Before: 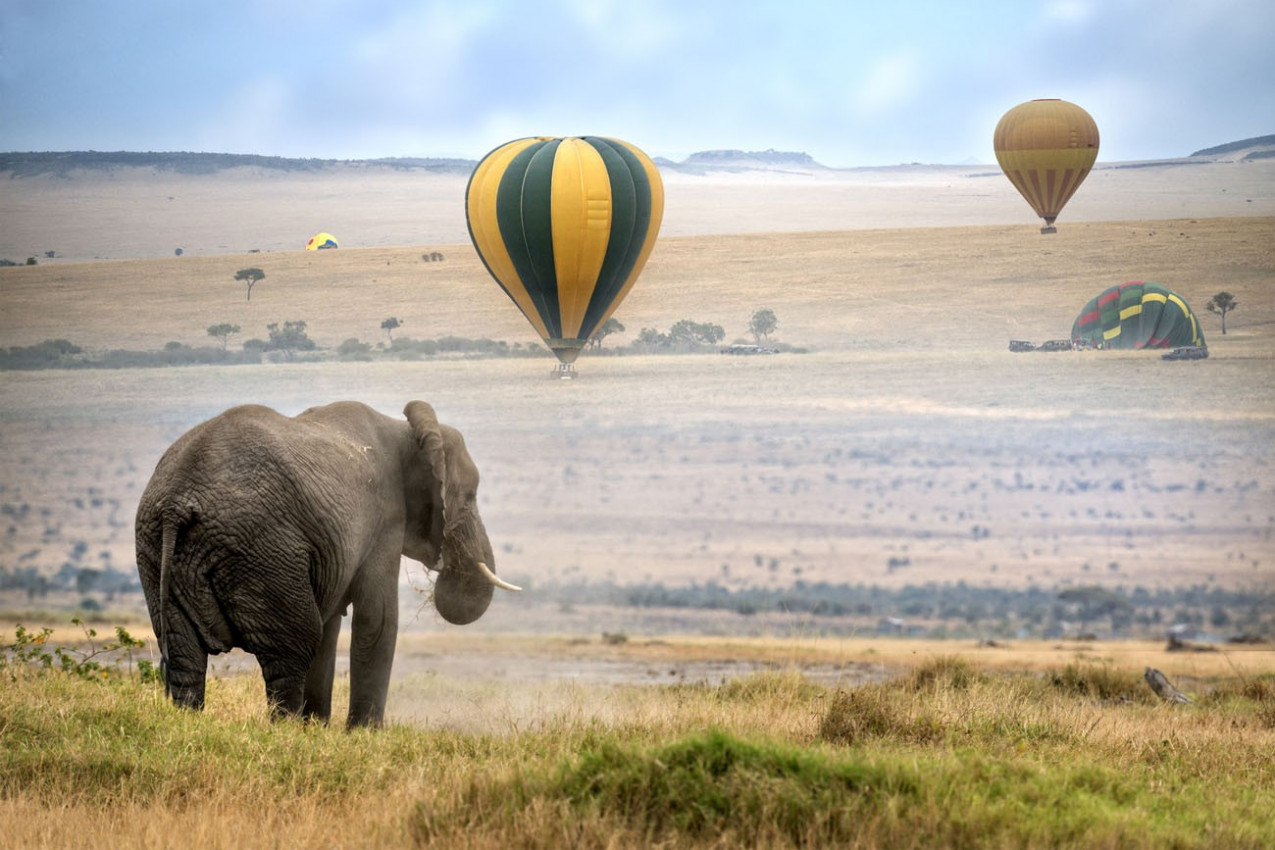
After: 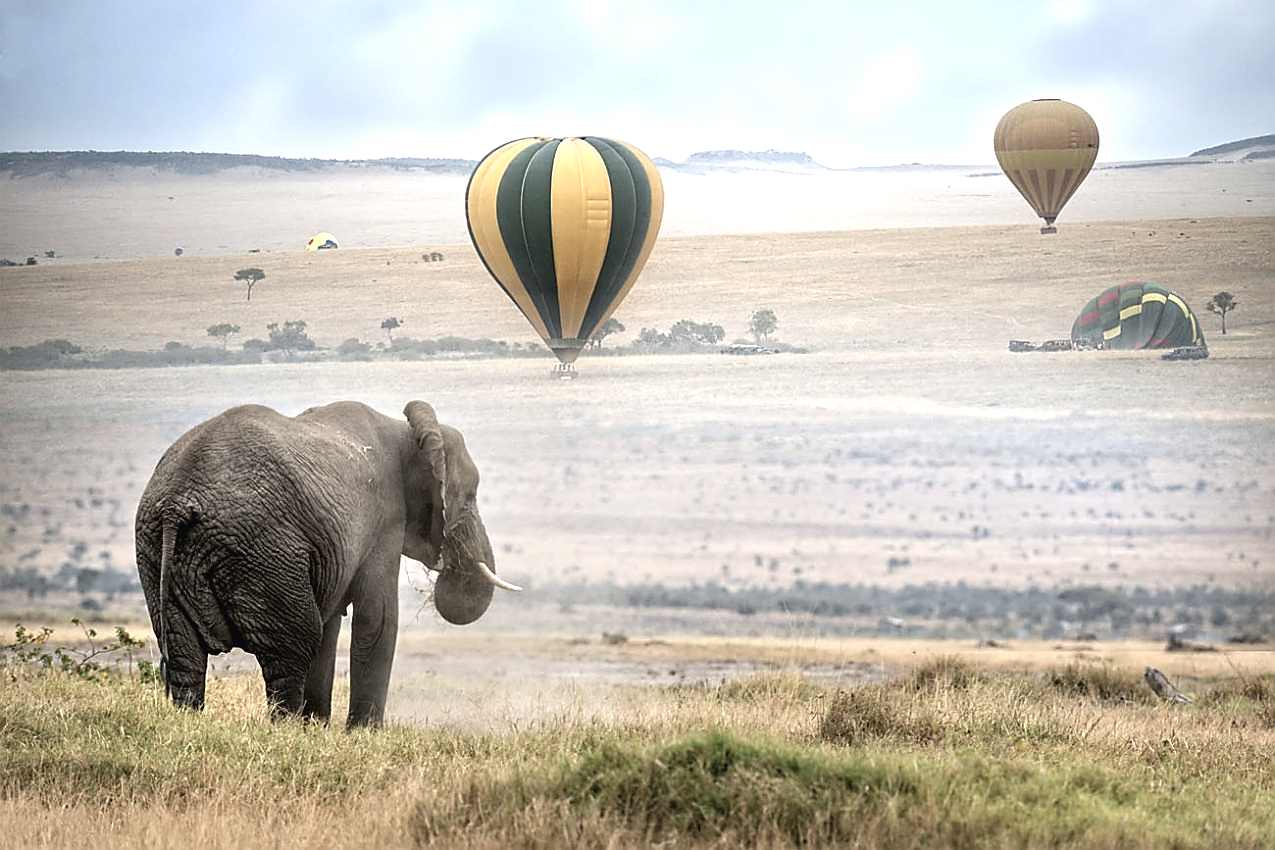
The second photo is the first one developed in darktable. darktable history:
contrast brightness saturation: contrast -0.042, saturation -0.411
sharpen: radius 1.379, amount 1.255, threshold 0.688
exposure: exposure 0.463 EV, compensate highlight preservation false
